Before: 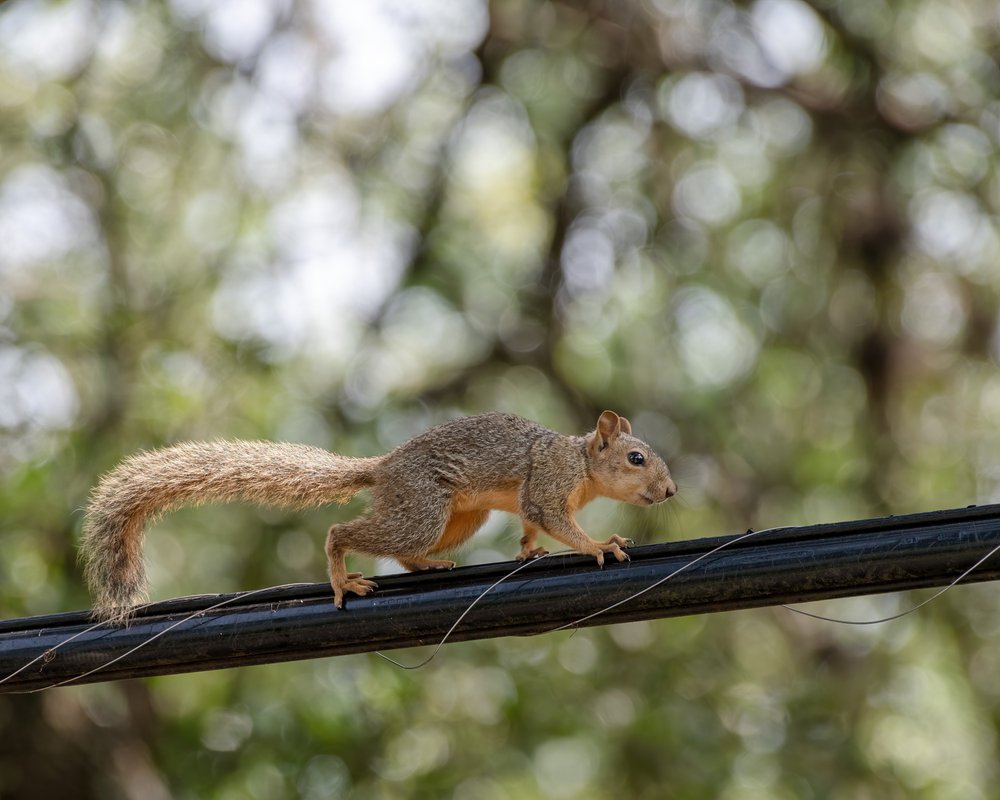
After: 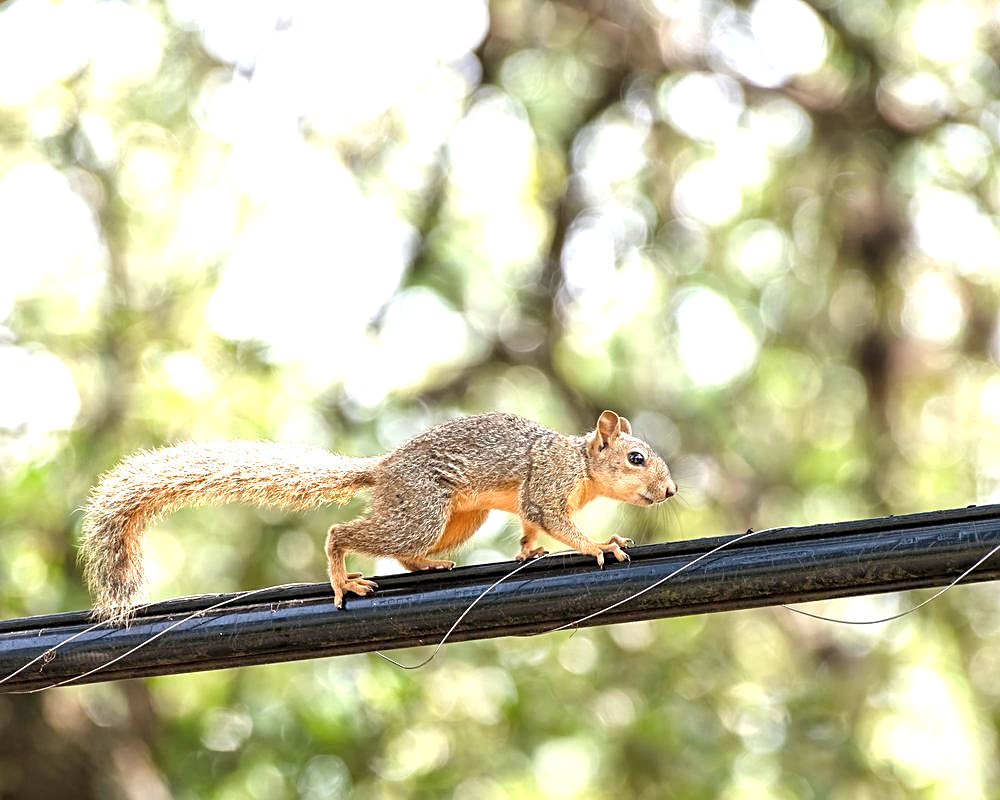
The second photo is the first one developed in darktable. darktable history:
exposure: black level correction 0, exposure 1.675 EV, compensate exposure bias true, compensate highlight preservation false
sharpen: on, module defaults
